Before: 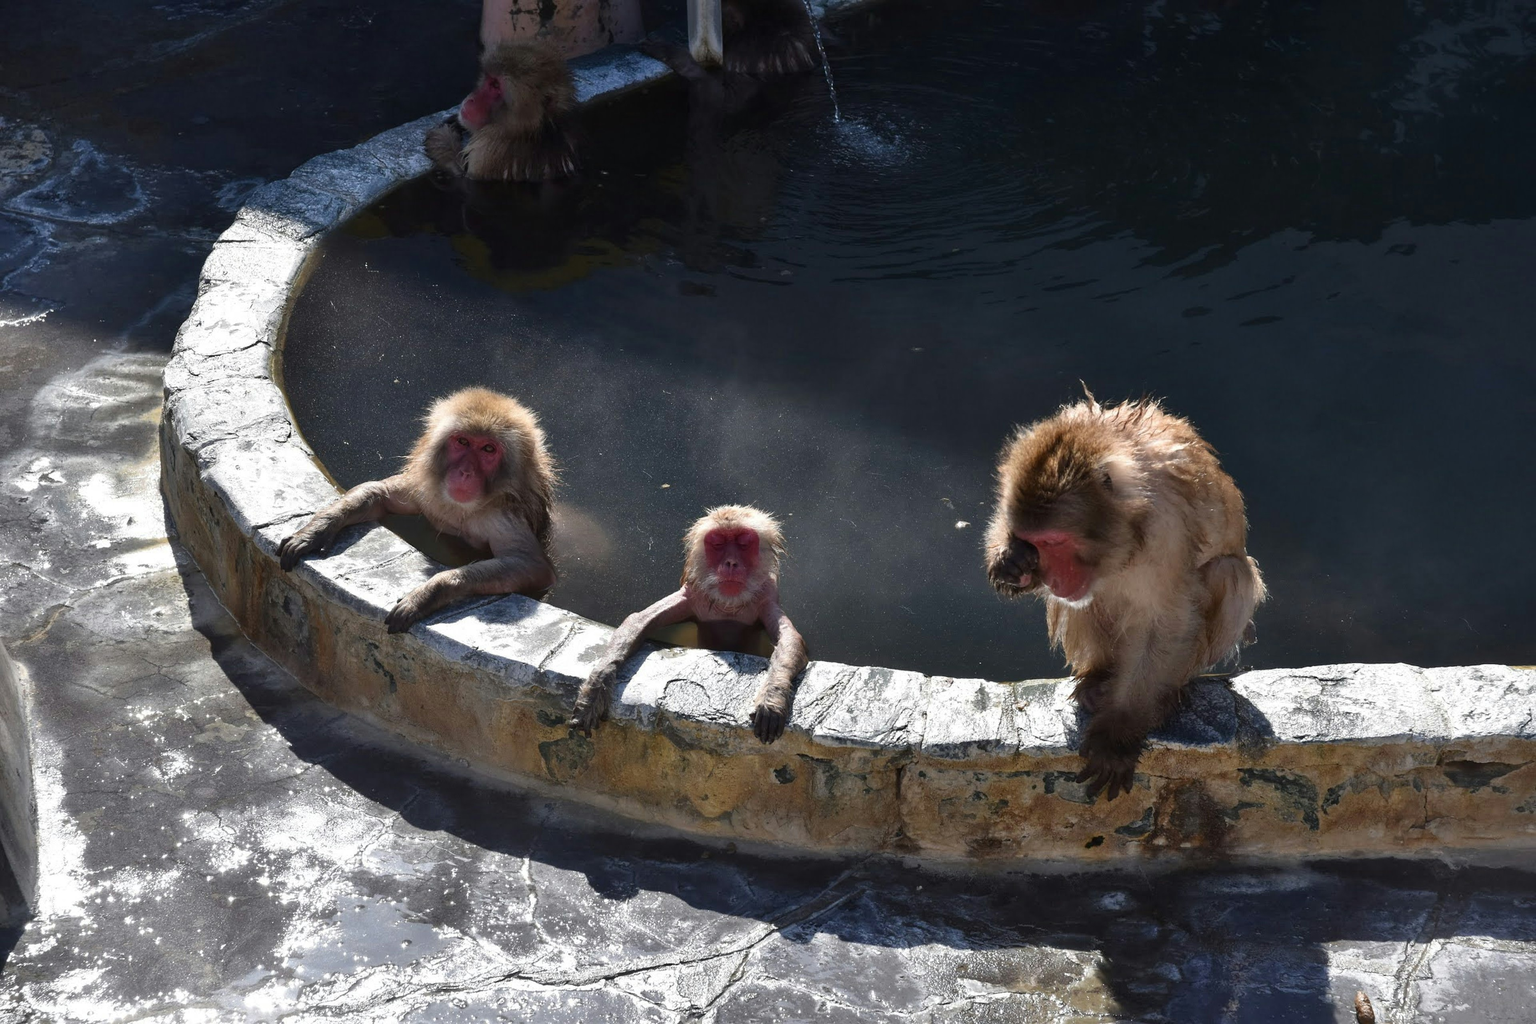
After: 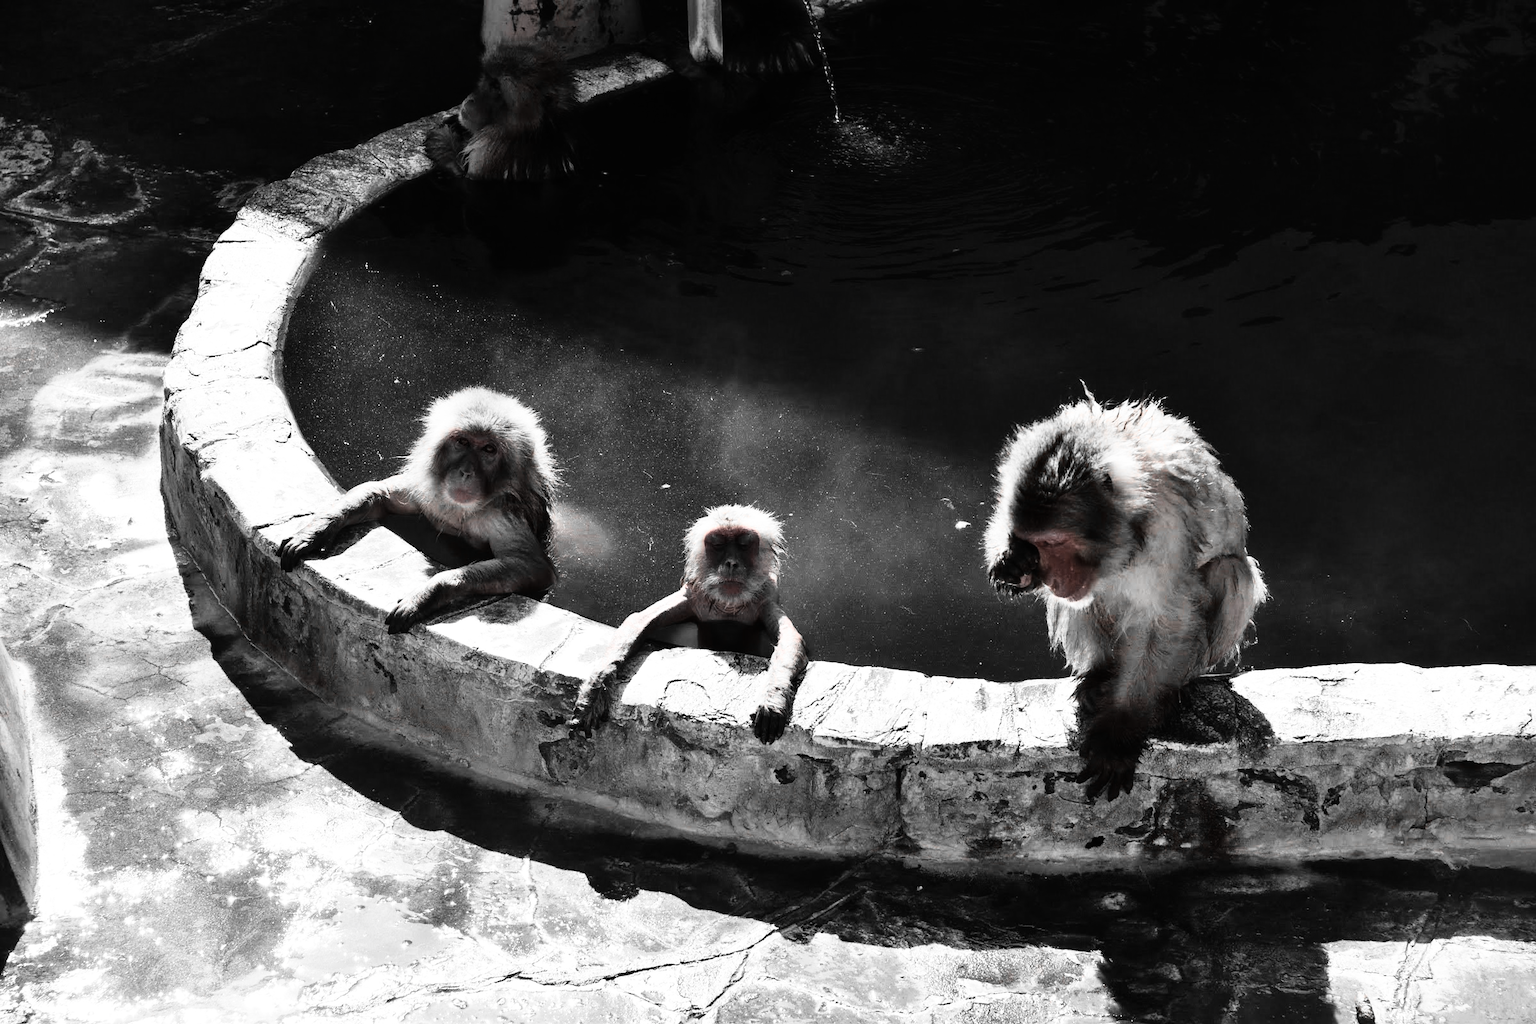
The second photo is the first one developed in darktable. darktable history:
color zones: curves: ch1 [(0, 0.006) (0.094, 0.285) (0.171, 0.001) (0.429, 0.001) (0.571, 0.003) (0.714, 0.004) (0.857, 0.004) (1, 0.006)]
rgb curve: curves: ch0 [(0, 0) (0.21, 0.15) (0.24, 0.21) (0.5, 0.75) (0.75, 0.96) (0.89, 0.99) (1, 1)]; ch1 [(0, 0.02) (0.21, 0.13) (0.25, 0.2) (0.5, 0.67) (0.75, 0.9) (0.89, 0.97) (1, 1)]; ch2 [(0, 0.02) (0.21, 0.13) (0.25, 0.2) (0.5, 0.67) (0.75, 0.9) (0.89, 0.97) (1, 1)], compensate middle gray true
